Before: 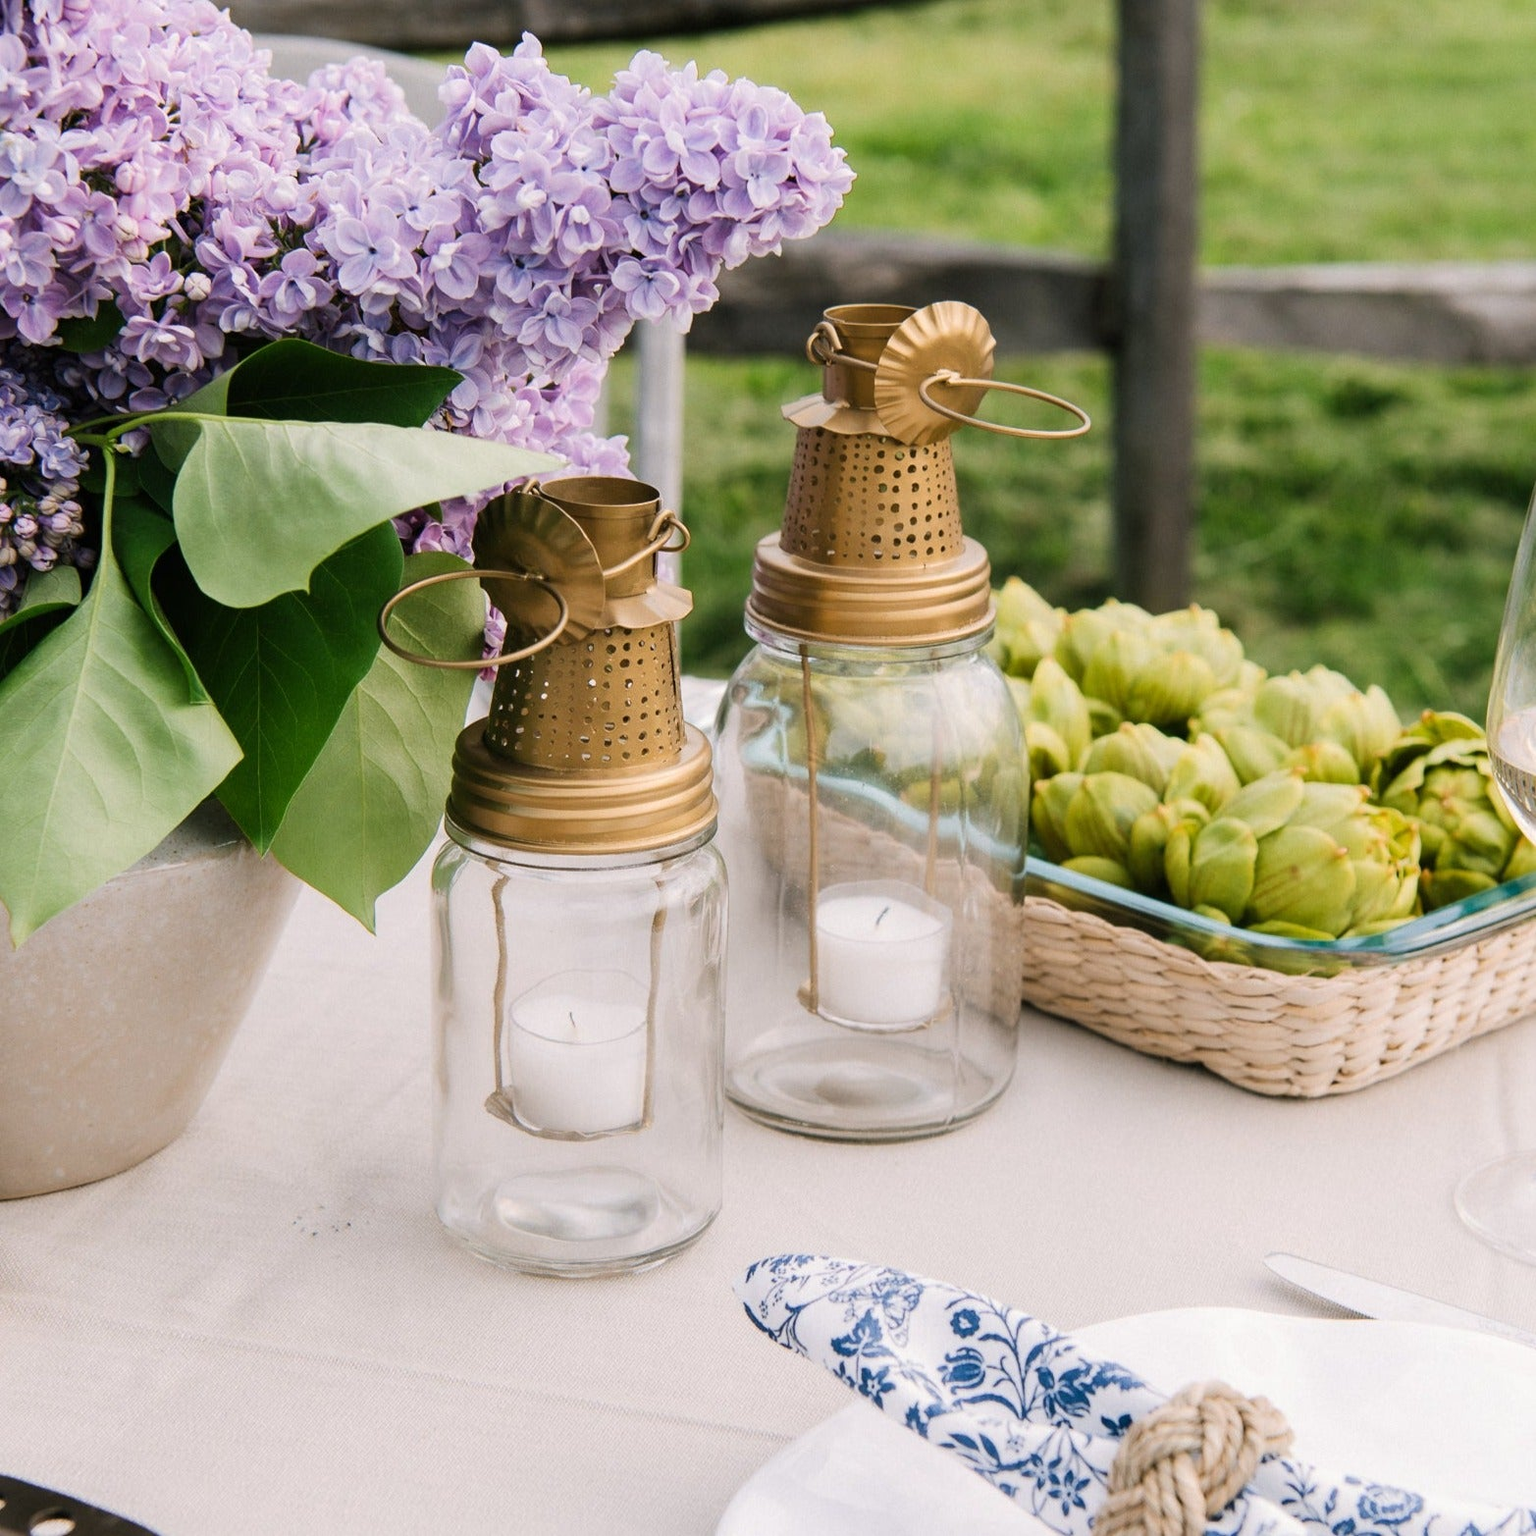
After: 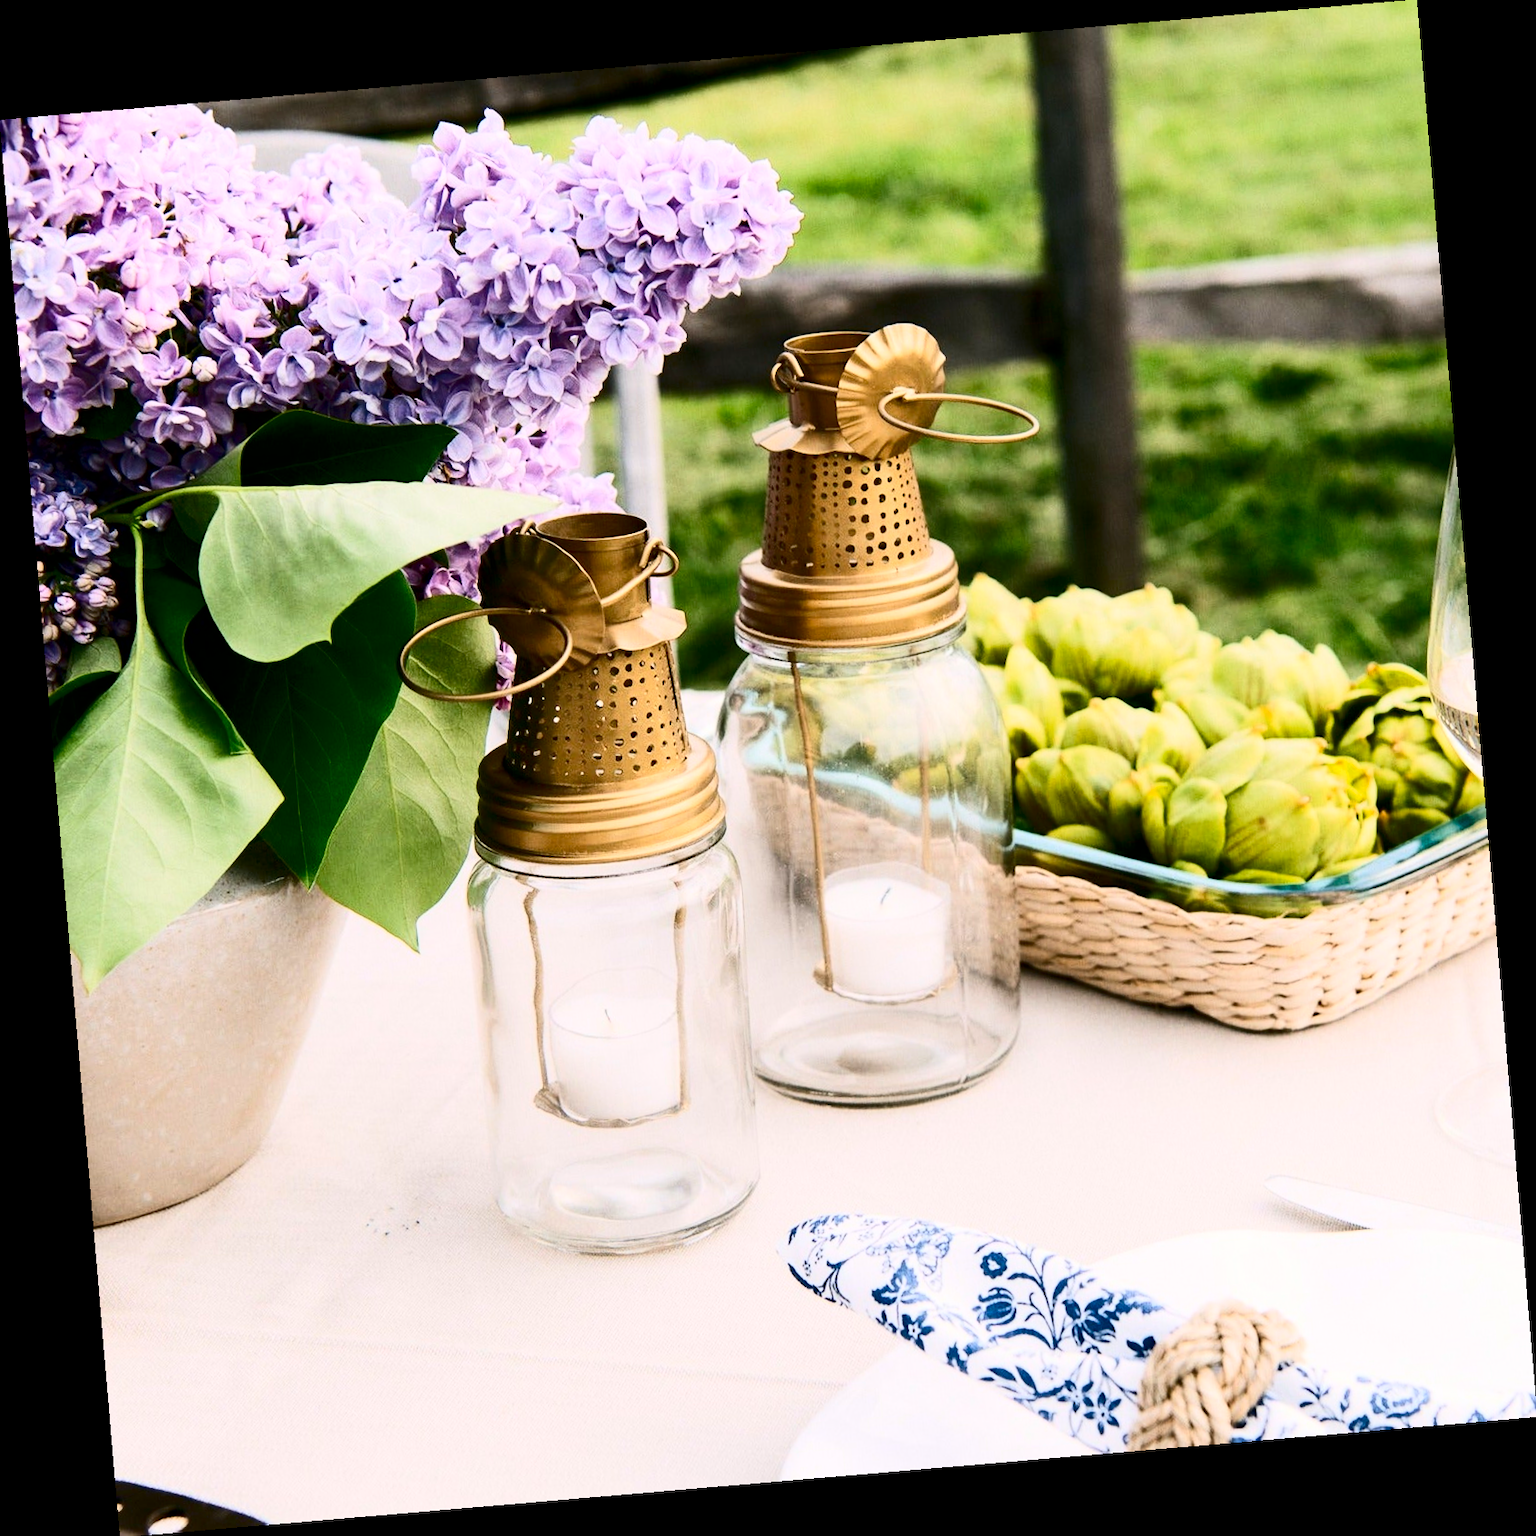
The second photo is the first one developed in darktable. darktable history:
exposure: black level correction 0.005, exposure 0.014 EV, compensate highlight preservation false
rotate and perspective: rotation -4.86°, automatic cropping off
contrast brightness saturation: contrast 0.4, brightness 0.05, saturation 0.25
